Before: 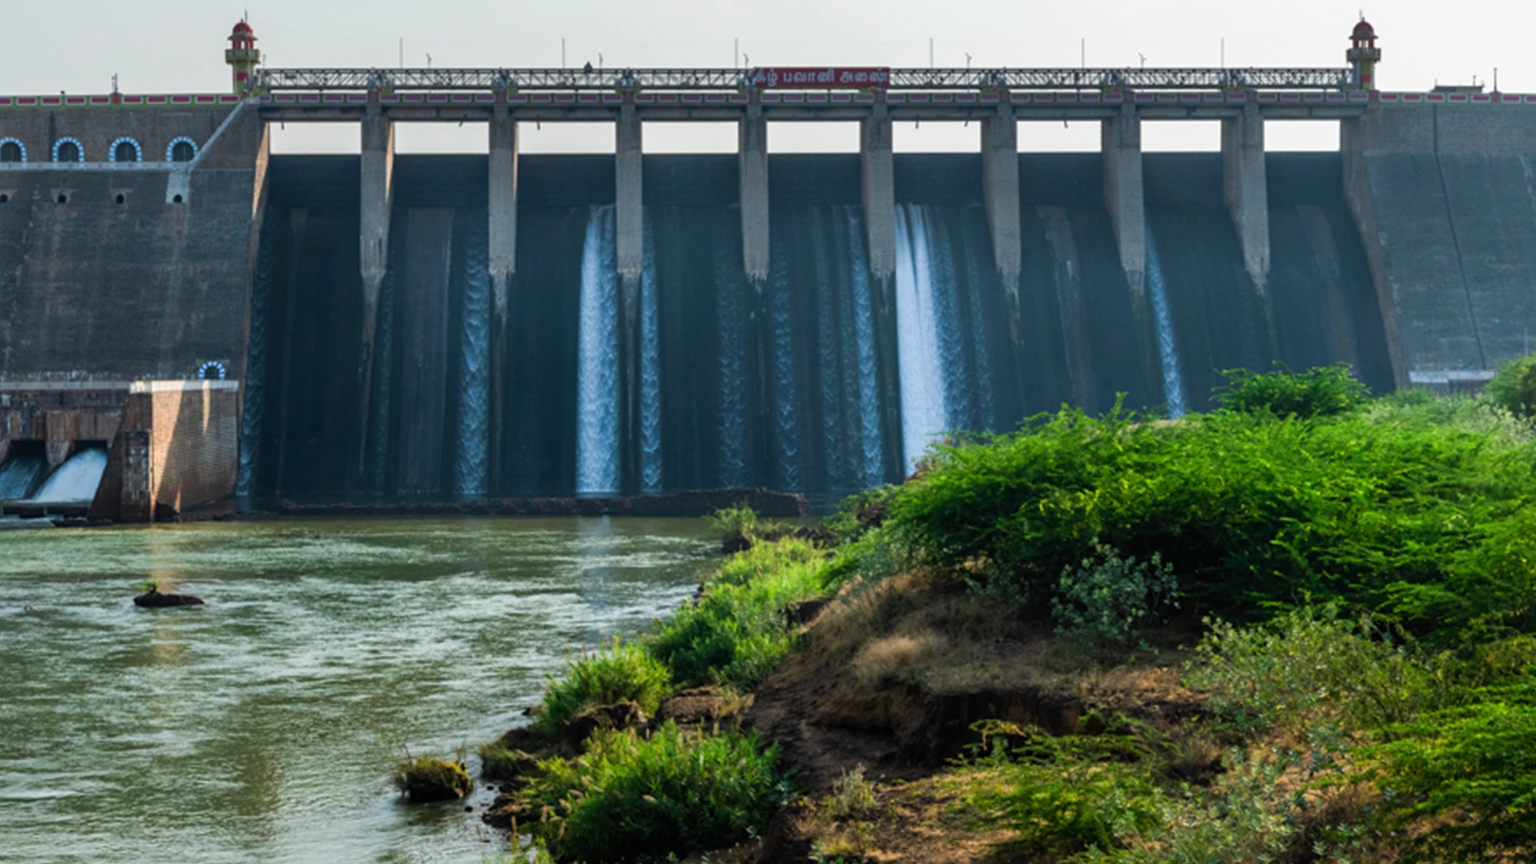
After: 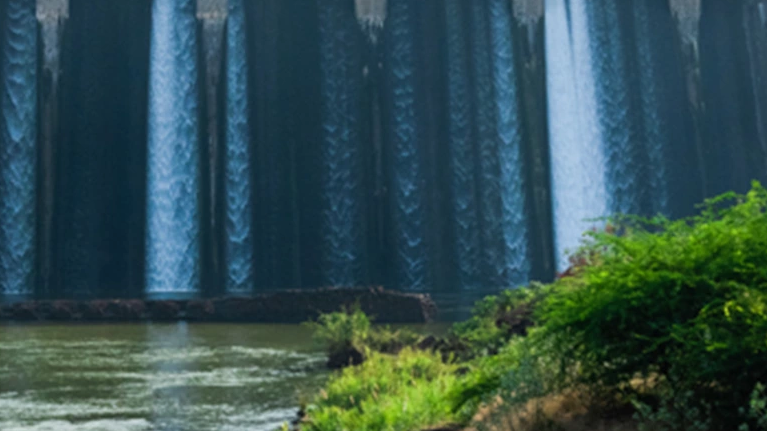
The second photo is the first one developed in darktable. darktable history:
crop: left 30%, top 30%, right 30%, bottom 30%
exposure: exposure -0.072 EV, compensate highlight preservation false
